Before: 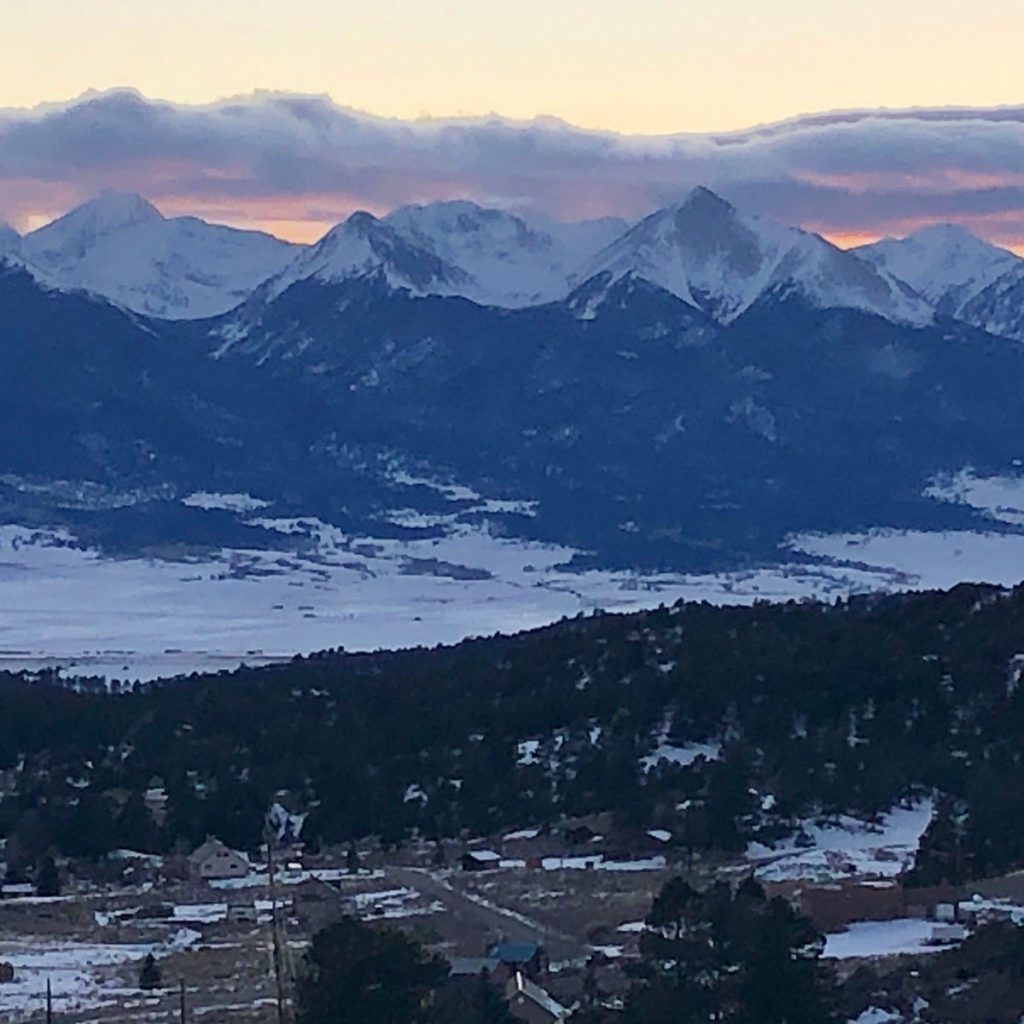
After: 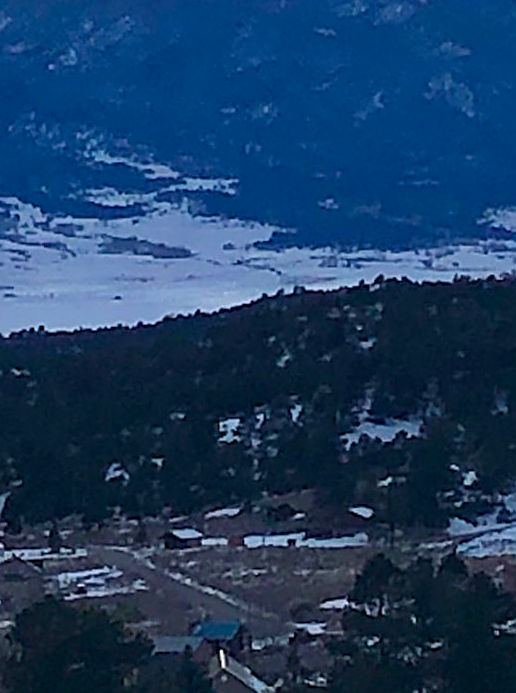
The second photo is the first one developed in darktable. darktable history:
rotate and perspective: rotation -0.45°, automatic cropping original format, crop left 0.008, crop right 0.992, crop top 0.012, crop bottom 0.988
color balance rgb: perceptual saturation grading › global saturation 20%, global vibrance 20%
sharpen: on, module defaults
crop and rotate: left 29.237%, top 31.152%, right 19.807%
